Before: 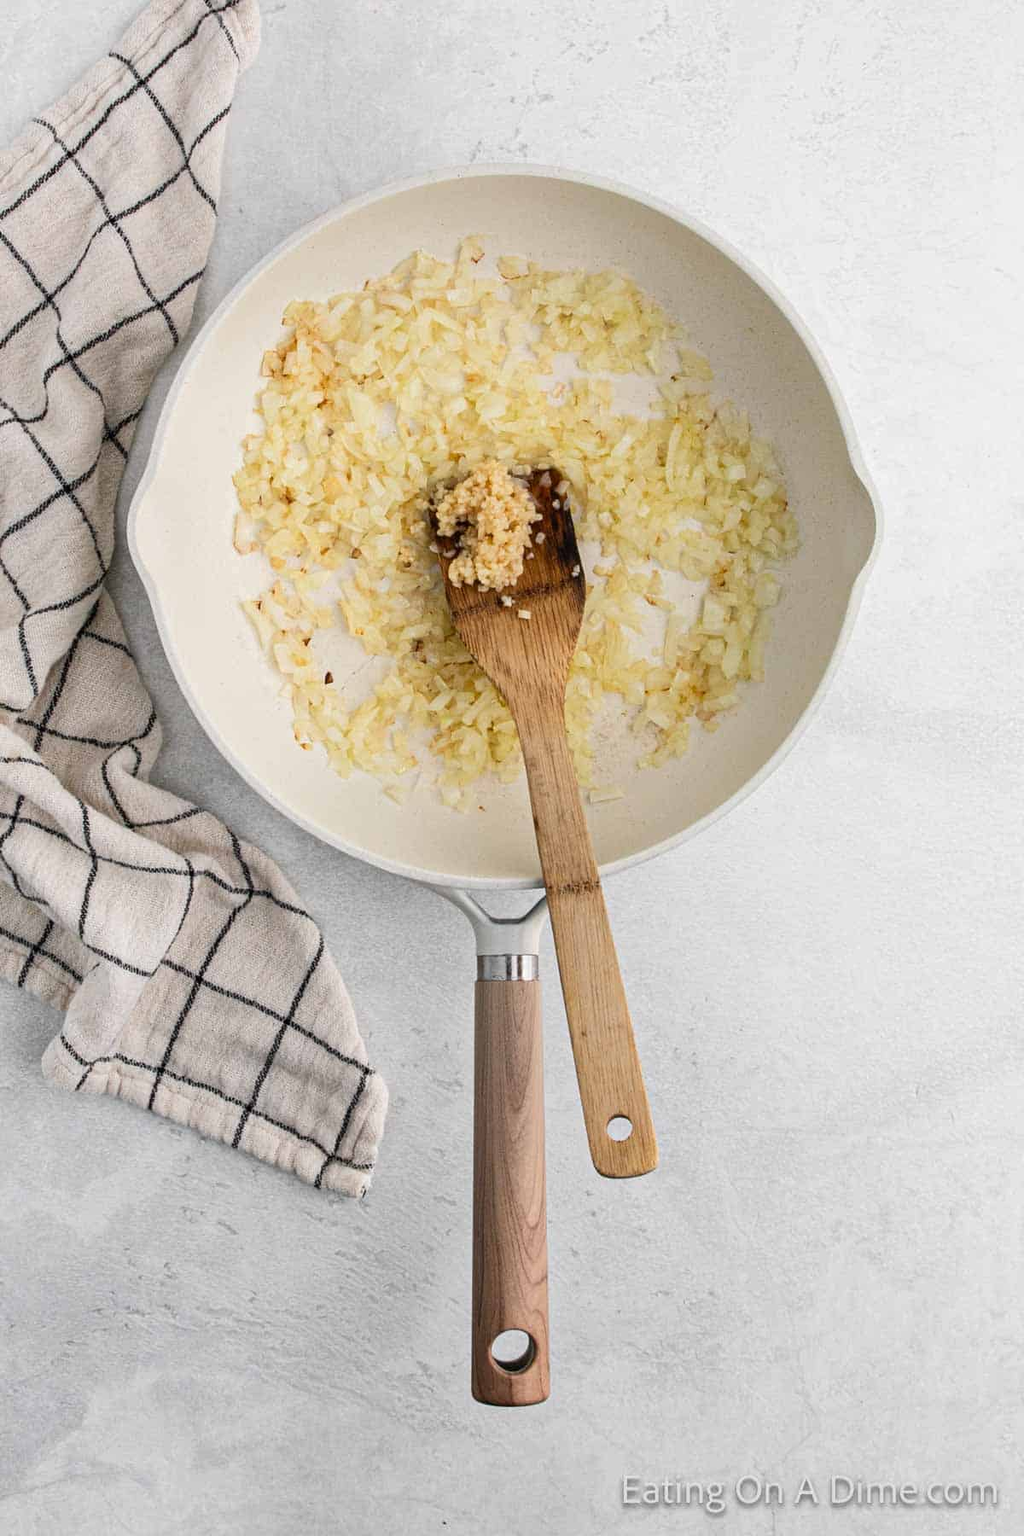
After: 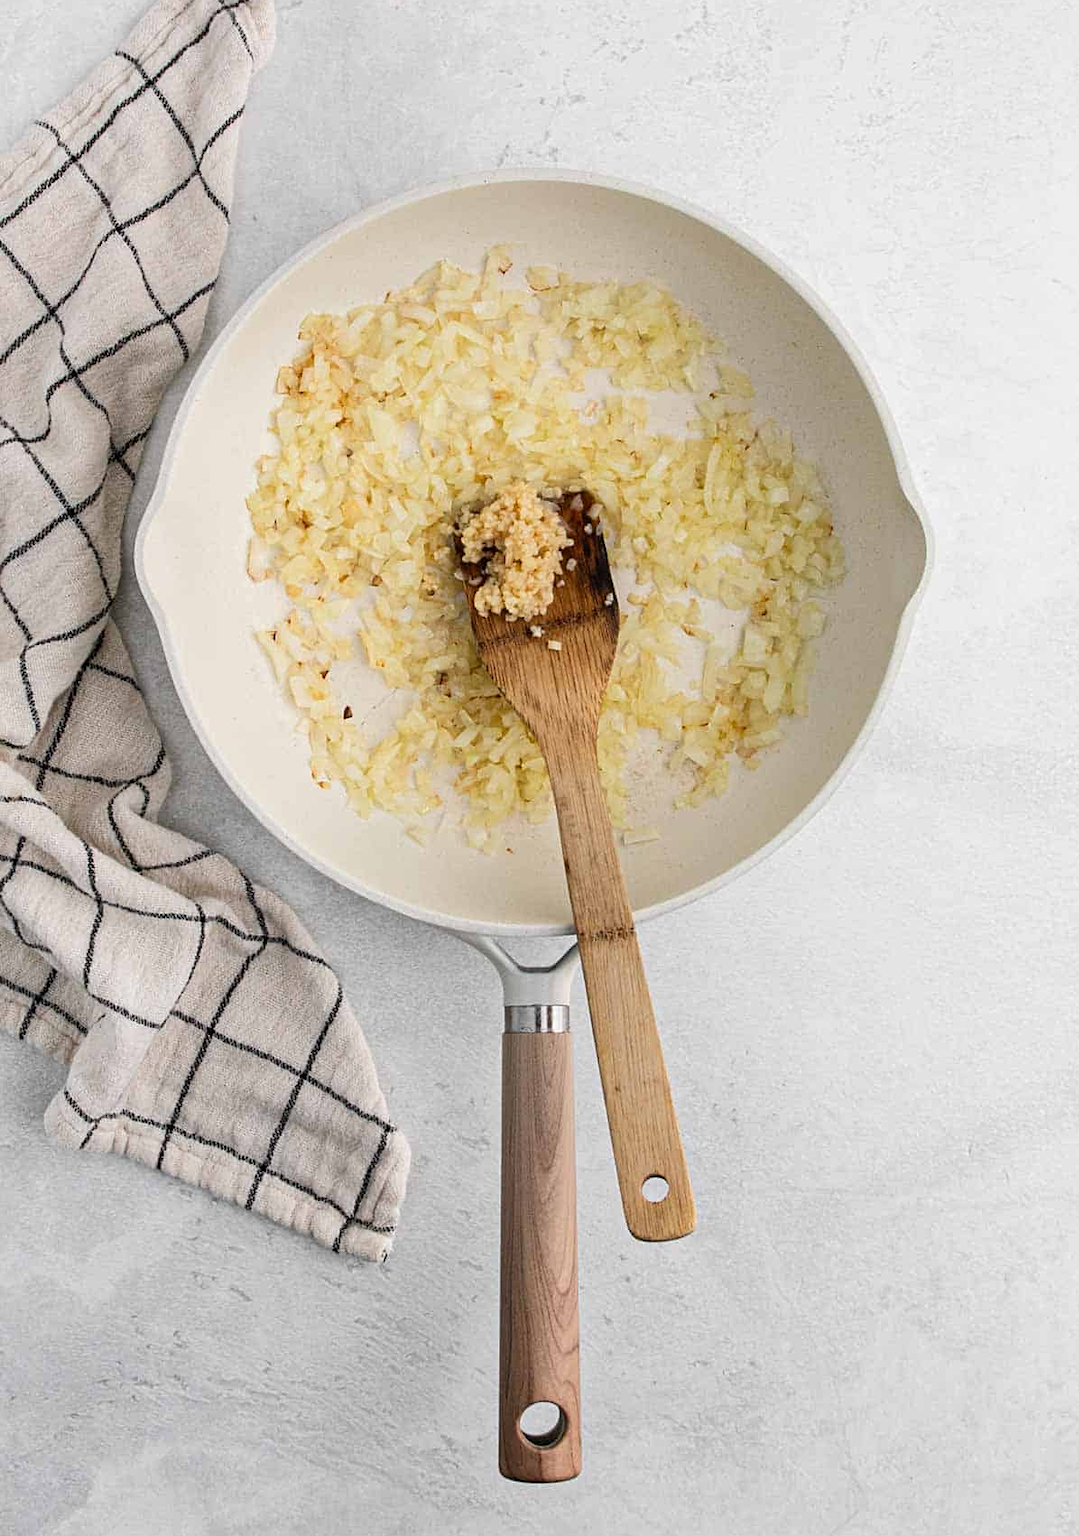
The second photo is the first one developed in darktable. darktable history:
crop: top 0.317%, right 0.261%, bottom 5.086%
sharpen: amount 0.207
